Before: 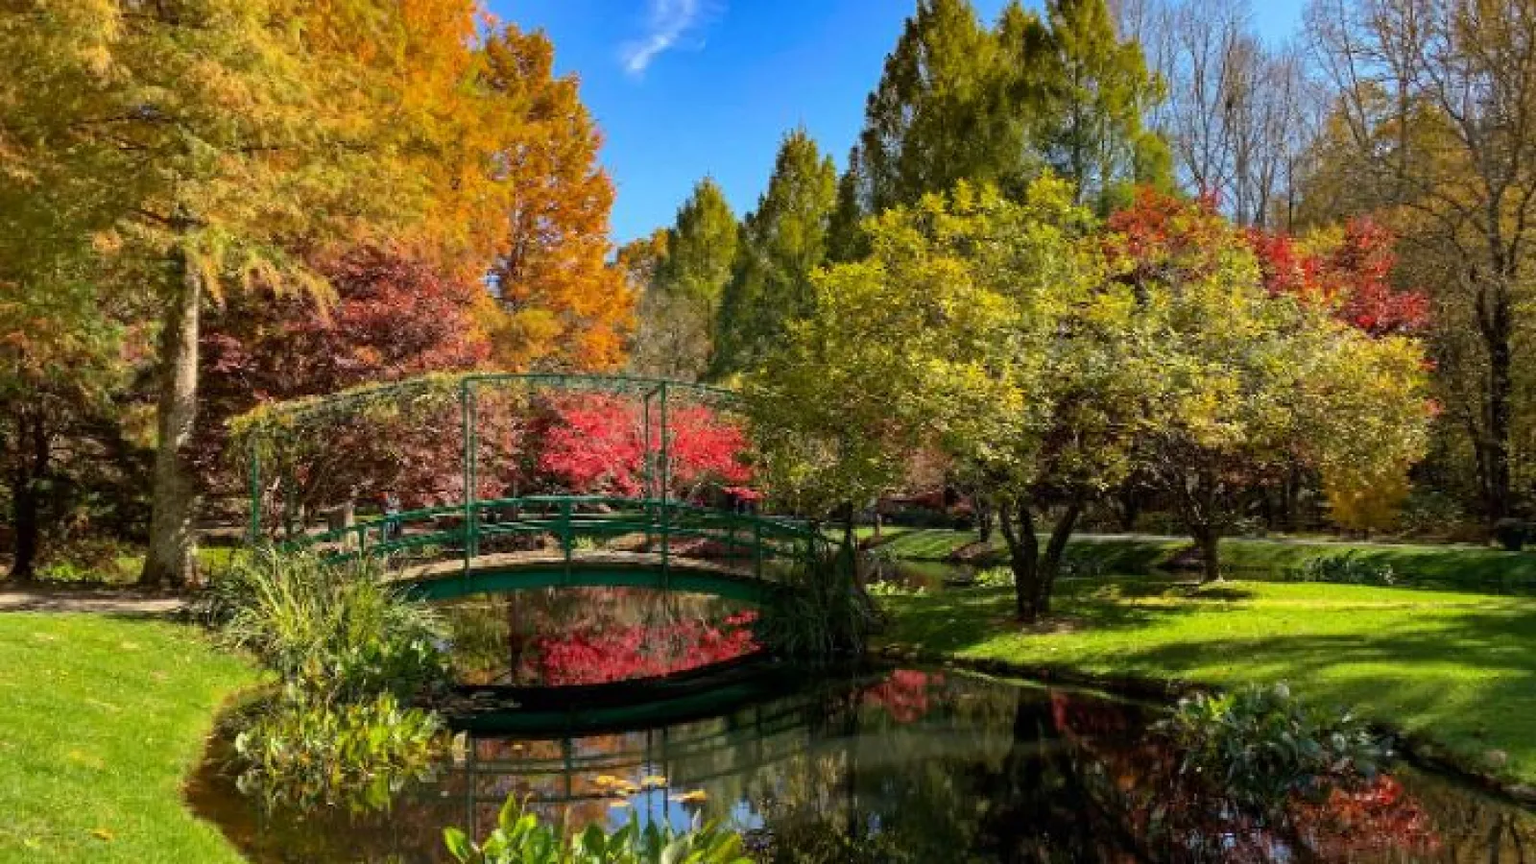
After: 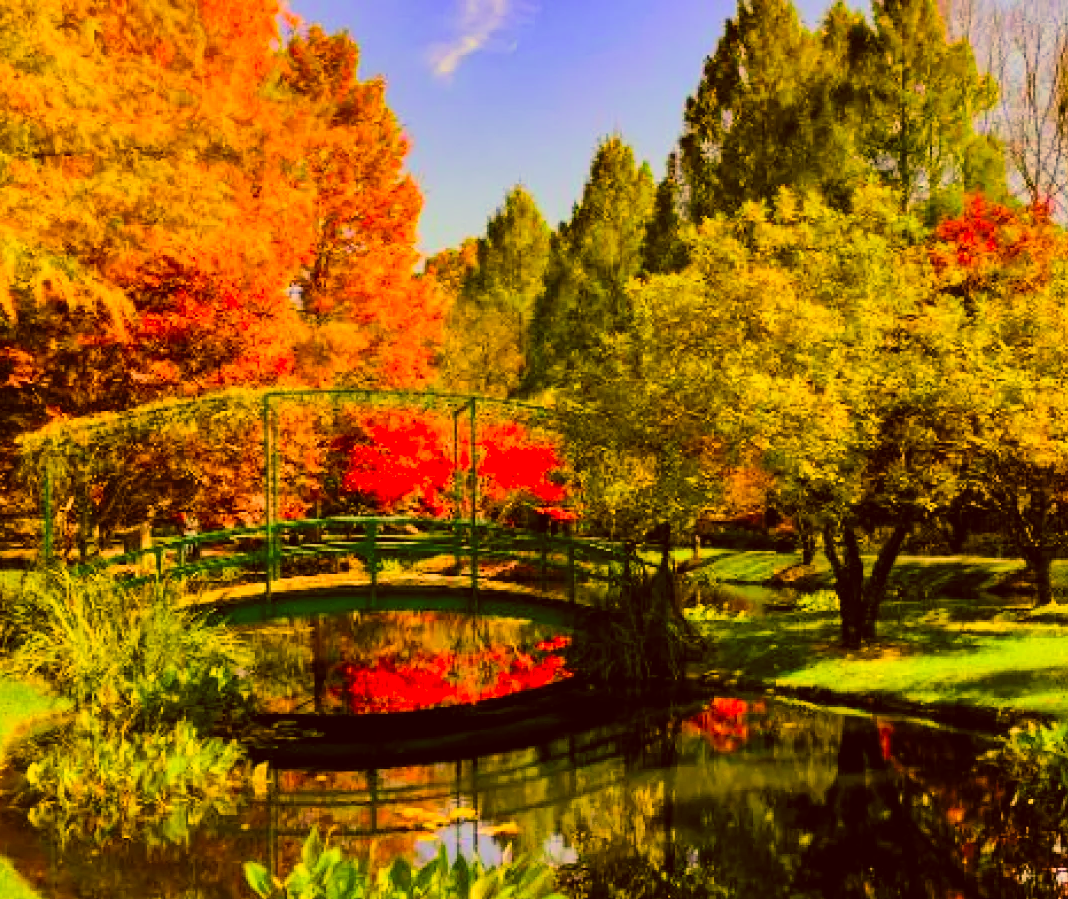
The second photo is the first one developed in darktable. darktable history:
shadows and highlights: soften with gaussian
color correction: highlights a* 10.99, highlights b* 30.53, shadows a* 2.58, shadows b* 18.08, saturation 1.76
filmic rgb: black relative exposure -8.13 EV, white relative exposure 3.77 EV, hardness 4.43
crop and rotate: left 13.654%, right 19.536%
exposure: exposure -0.158 EV, compensate highlight preservation false
tone equalizer: -8 EV -0.425 EV, -7 EV -0.355 EV, -6 EV -0.362 EV, -5 EV -0.259 EV, -3 EV 0.228 EV, -2 EV 0.326 EV, -1 EV 0.372 EV, +0 EV 0.431 EV, edges refinement/feathering 500, mask exposure compensation -1.57 EV, preserve details no
contrast brightness saturation: contrast 0.141, brightness 0.223
